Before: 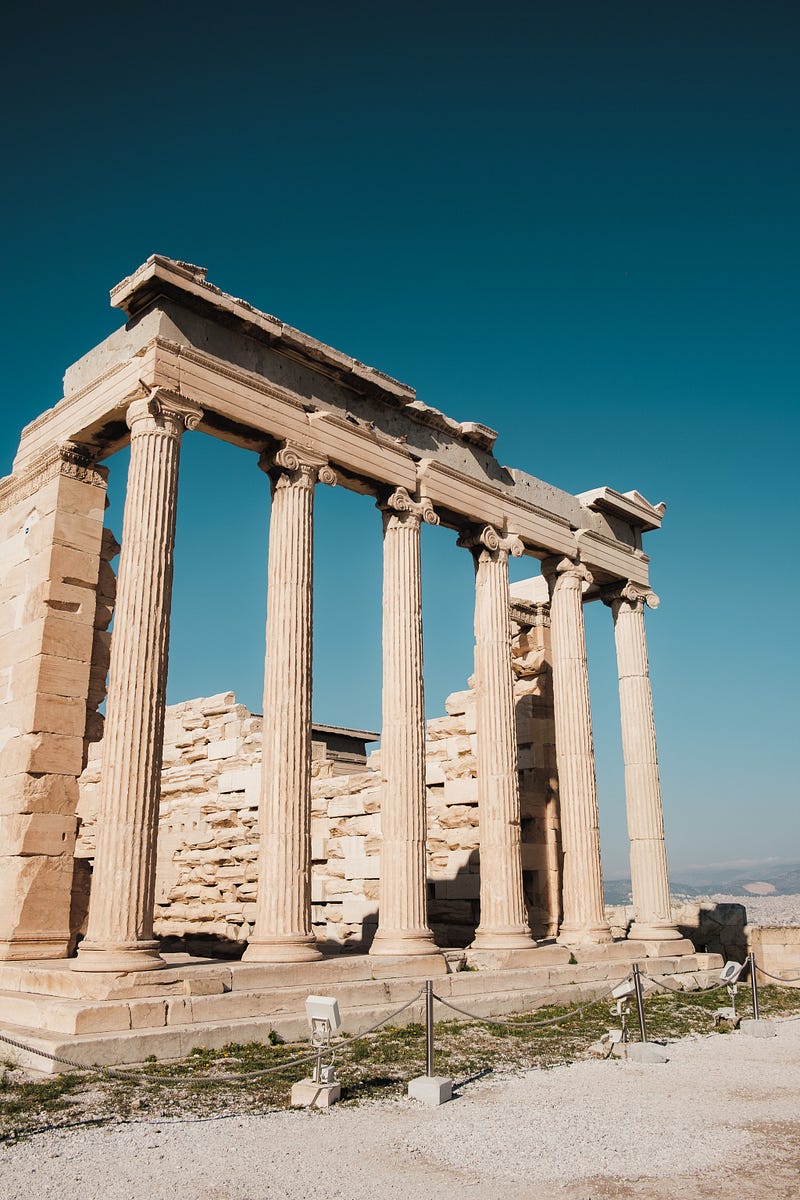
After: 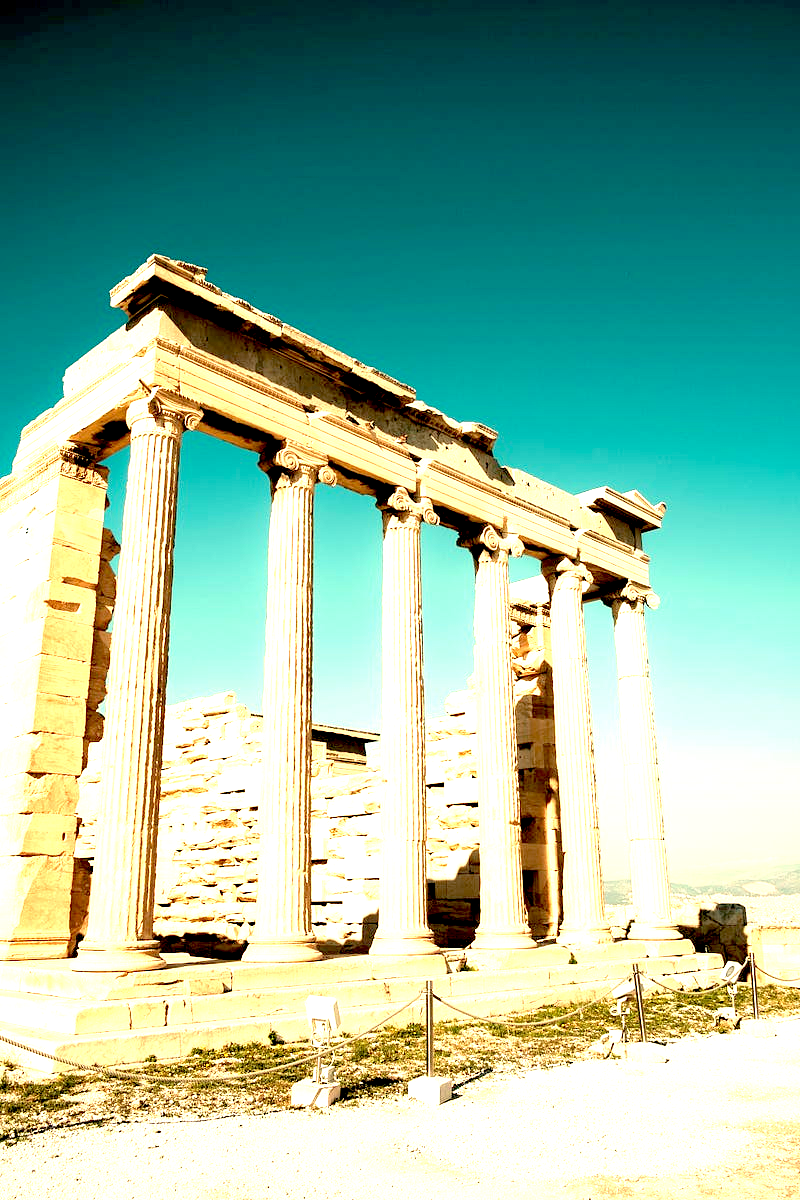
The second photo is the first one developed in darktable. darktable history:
exposure: black level correction 0.016, exposure 1.774 EV, compensate highlight preservation false
white balance: red 1.08, blue 0.791
